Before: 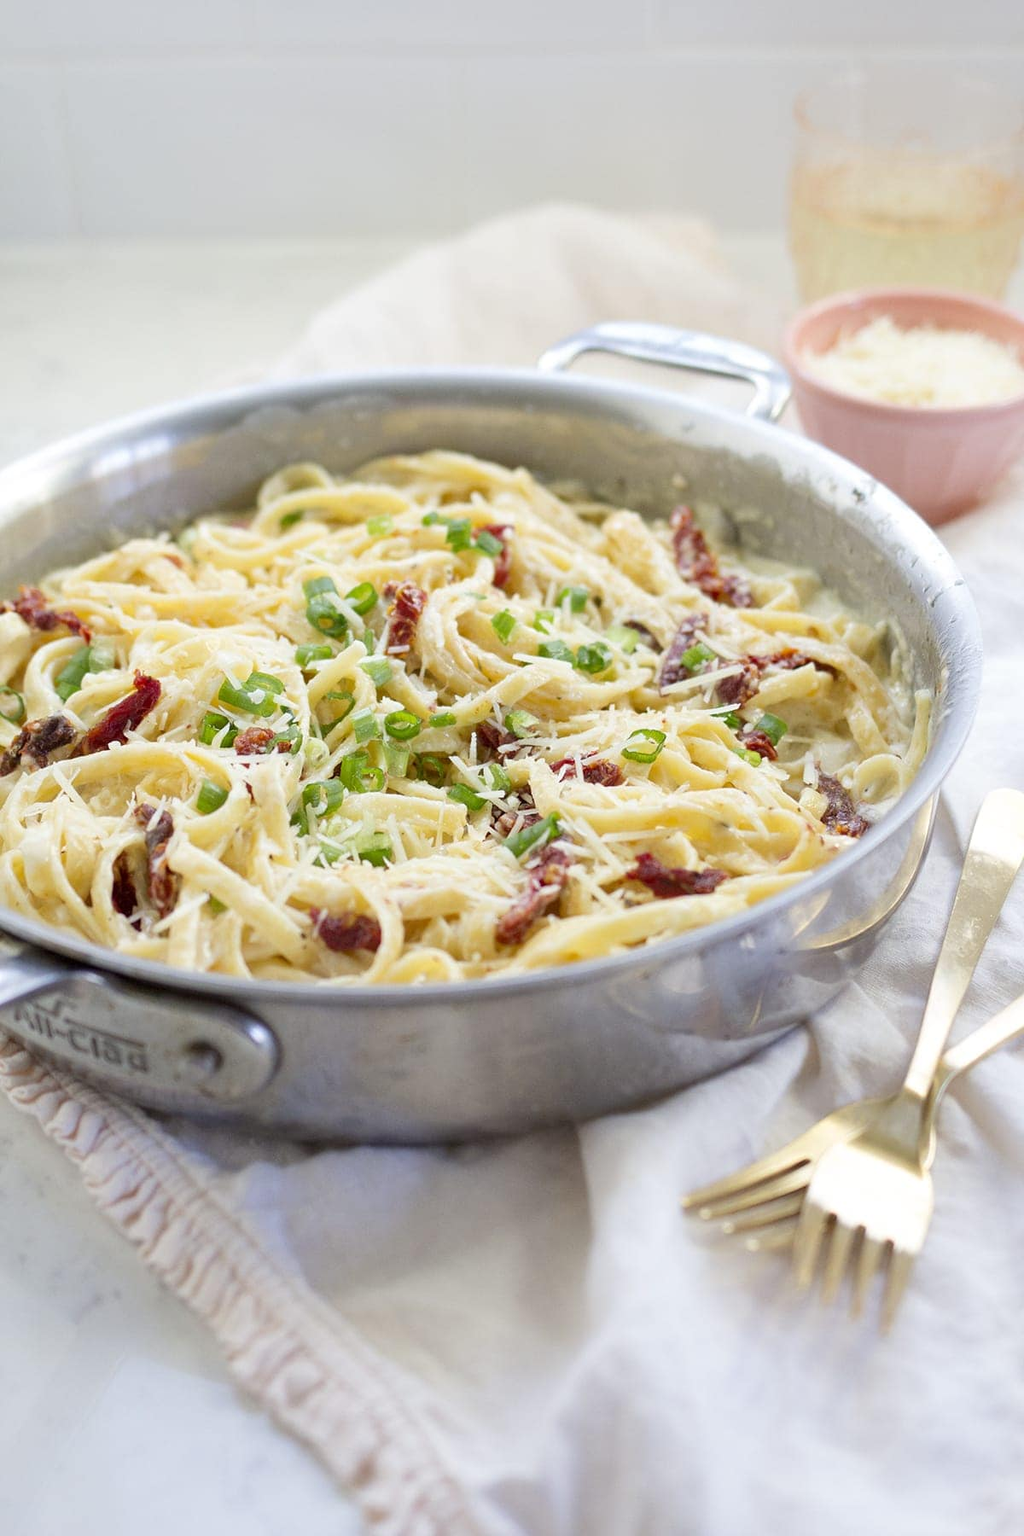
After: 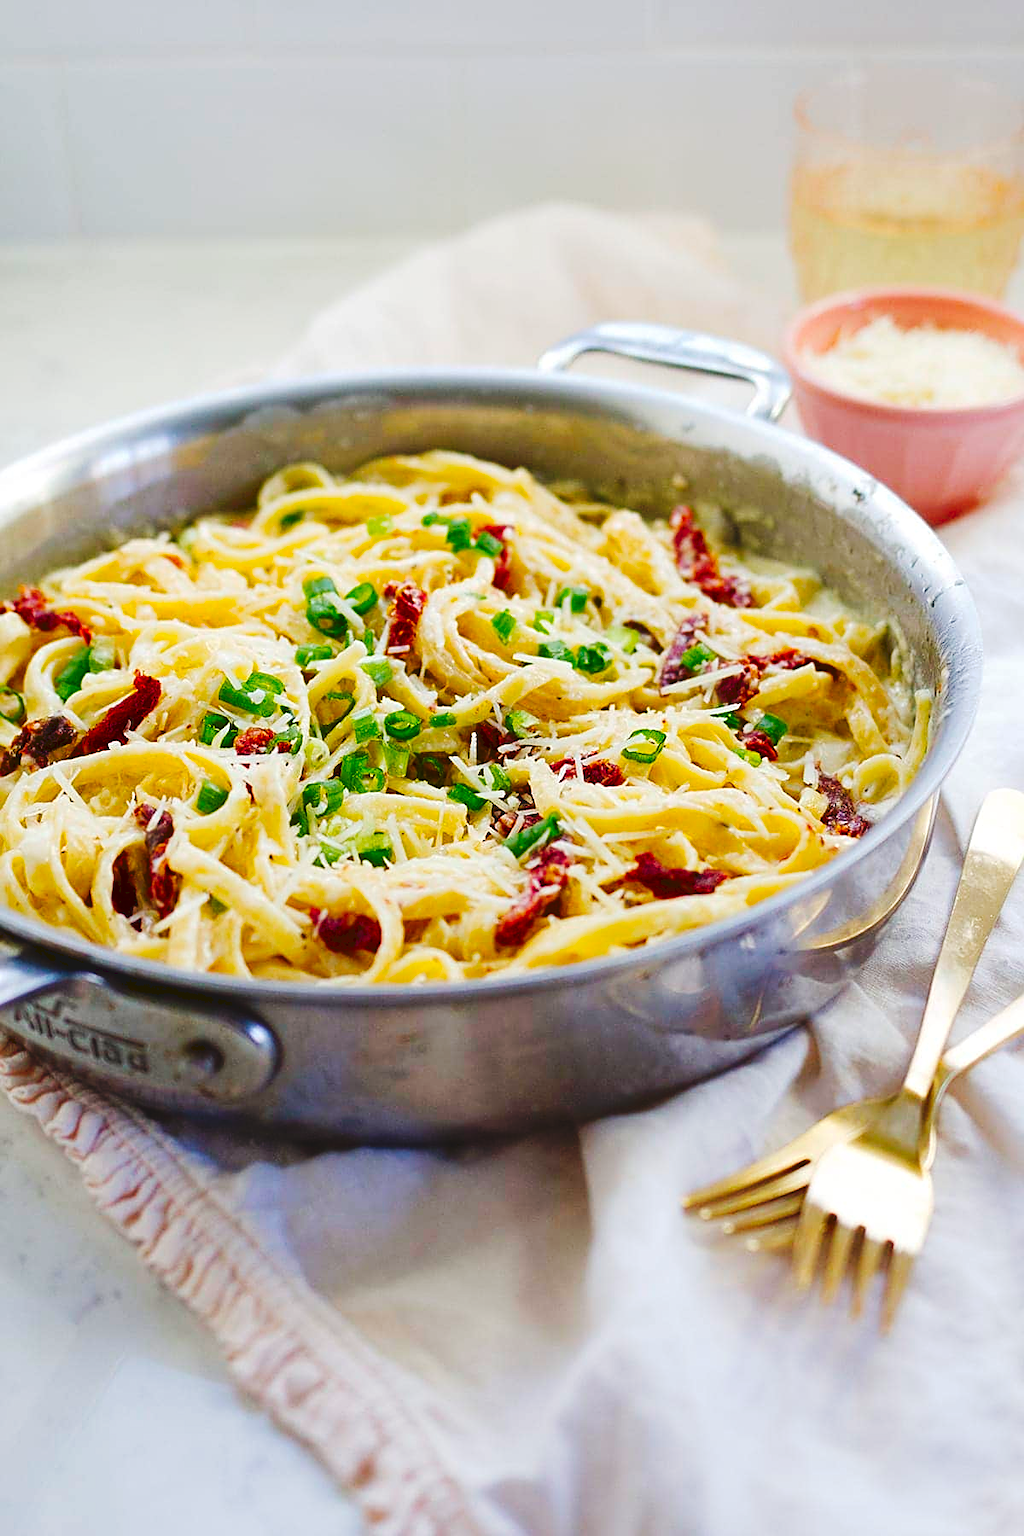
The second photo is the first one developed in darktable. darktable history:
tone curve: curves: ch0 [(0, 0) (0.003, 0.077) (0.011, 0.078) (0.025, 0.078) (0.044, 0.08) (0.069, 0.088) (0.1, 0.102) (0.136, 0.12) (0.177, 0.148) (0.224, 0.191) (0.277, 0.261) (0.335, 0.335) (0.399, 0.419) (0.468, 0.522) (0.543, 0.611) (0.623, 0.702) (0.709, 0.779) (0.801, 0.855) (0.898, 0.918) (1, 1)], preserve colors none
color balance rgb: global offset › luminance 0.497%, perceptual saturation grading › global saturation 24.958%, global vibrance 14.77%
sharpen: on, module defaults
contrast brightness saturation: brightness -0.255, saturation 0.2
